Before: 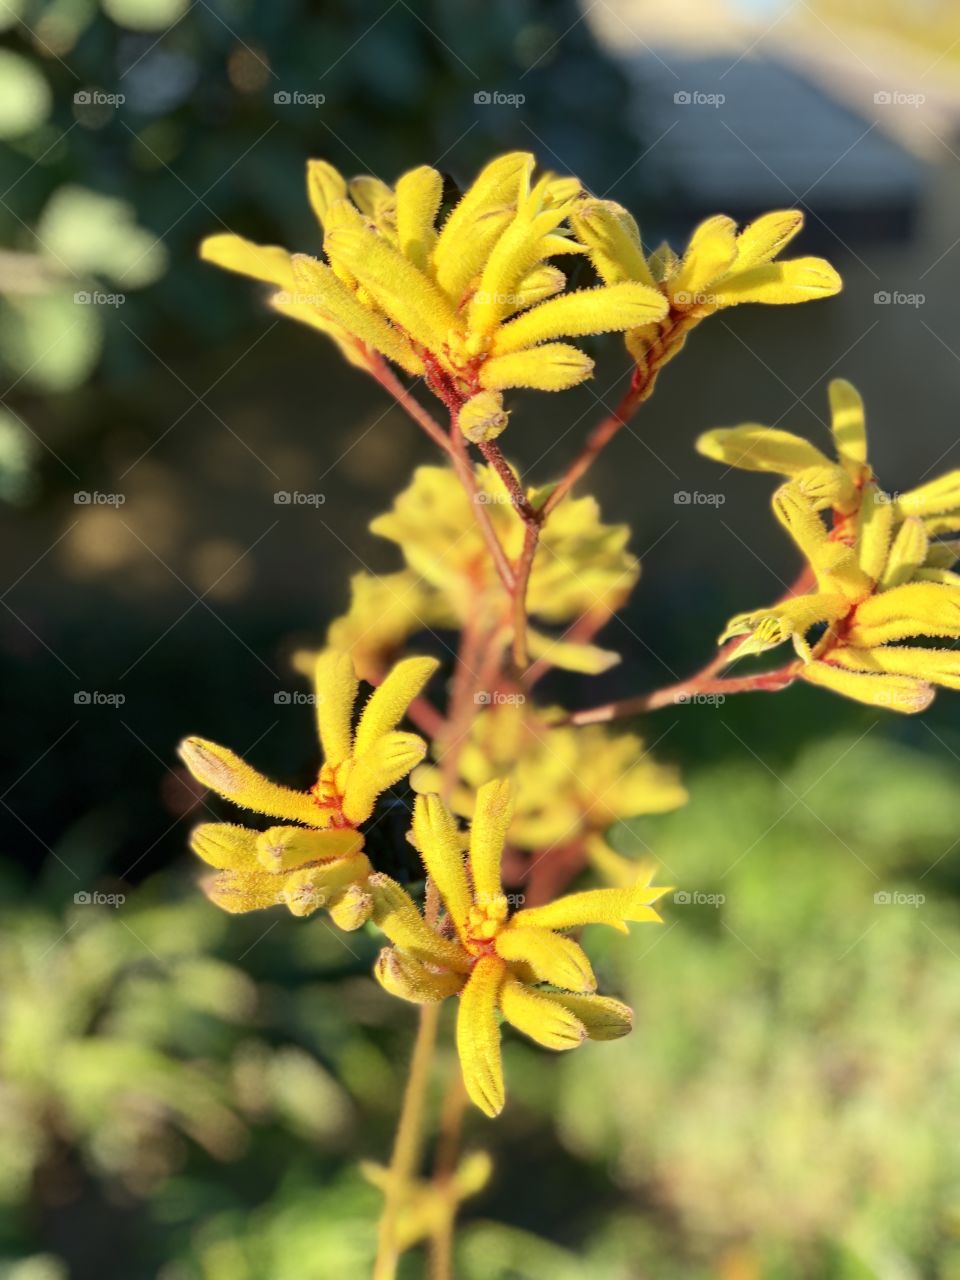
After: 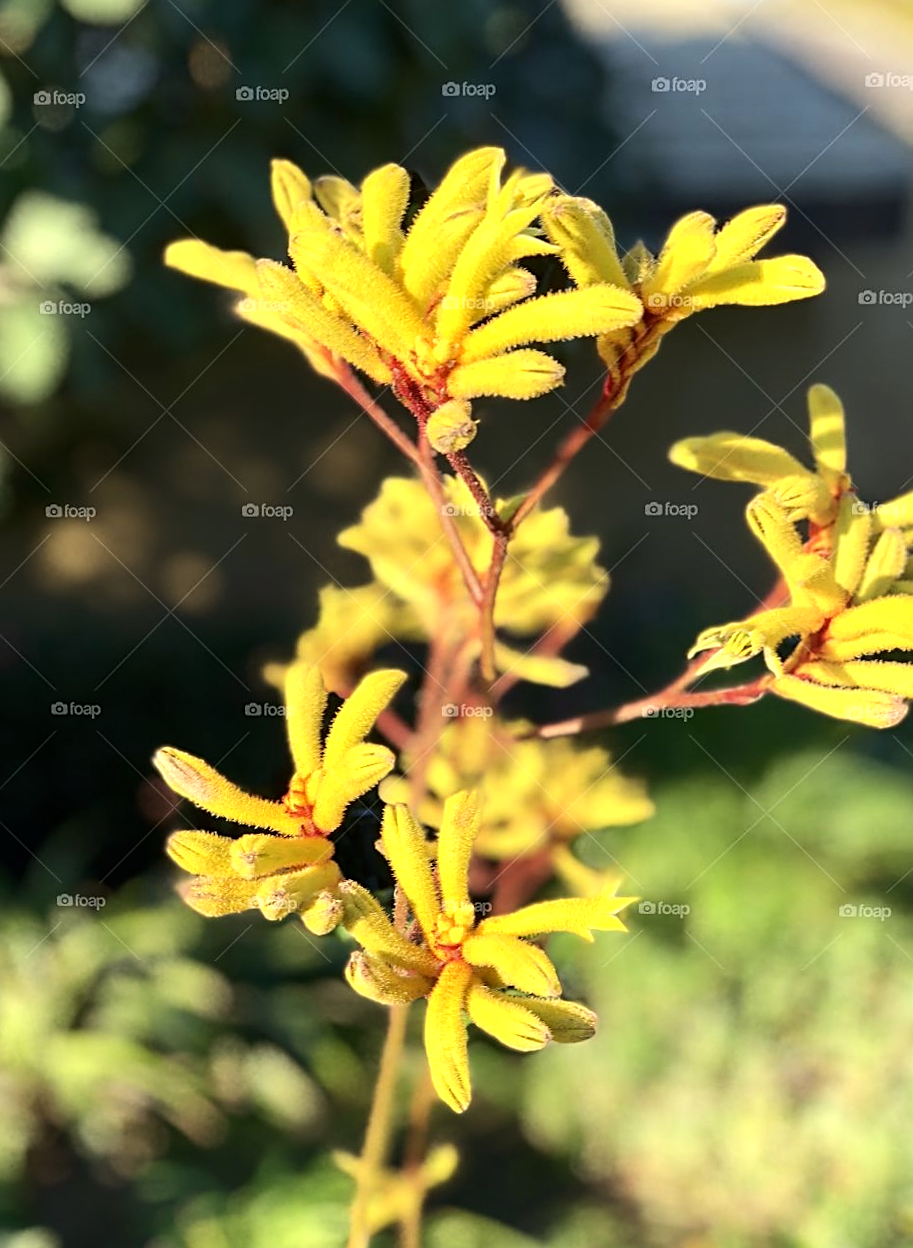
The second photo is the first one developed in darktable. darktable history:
sharpen: on, module defaults
tone equalizer: -8 EV -0.417 EV, -7 EV -0.389 EV, -6 EV -0.333 EV, -5 EV -0.222 EV, -3 EV 0.222 EV, -2 EV 0.333 EV, -1 EV 0.389 EV, +0 EV 0.417 EV, edges refinement/feathering 500, mask exposure compensation -1.57 EV, preserve details no
rotate and perspective: rotation 0.074°, lens shift (vertical) 0.096, lens shift (horizontal) -0.041, crop left 0.043, crop right 0.952, crop top 0.024, crop bottom 0.979
